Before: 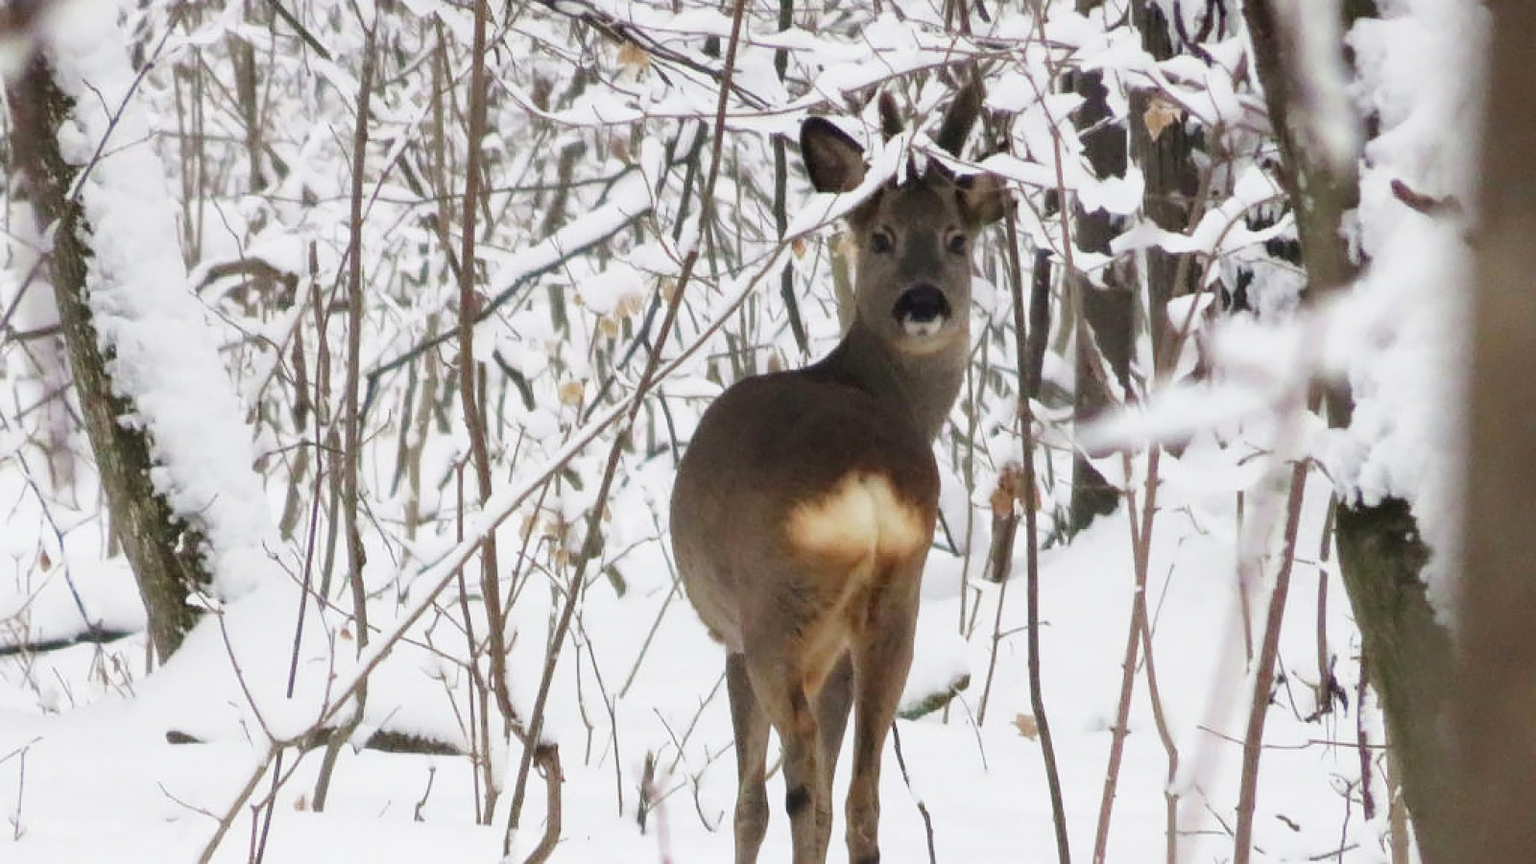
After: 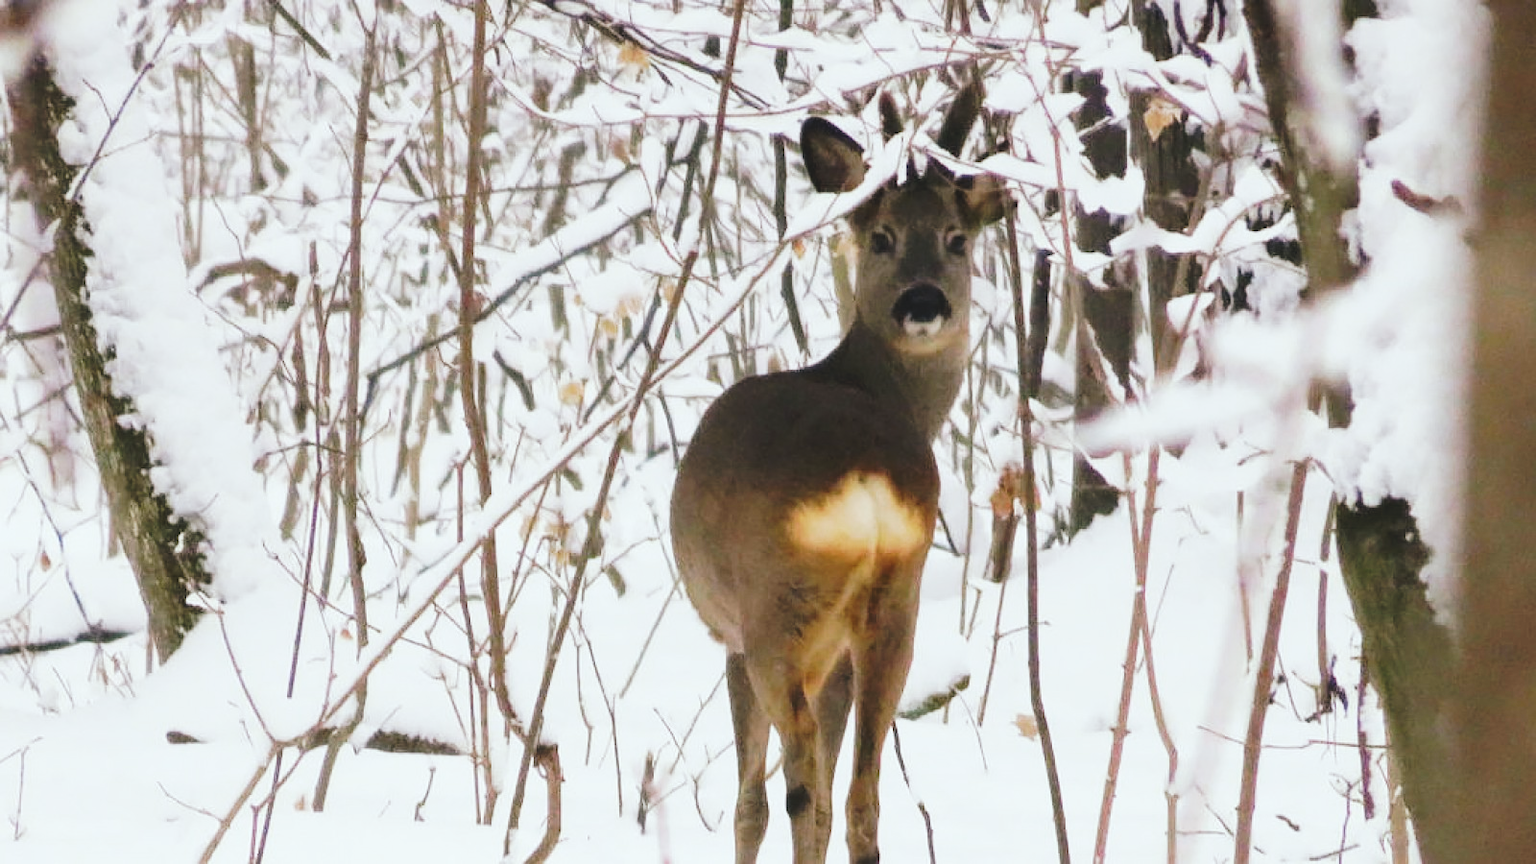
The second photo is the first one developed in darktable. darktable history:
tone curve: curves: ch0 [(0, 0) (0.003, 0.065) (0.011, 0.072) (0.025, 0.09) (0.044, 0.104) (0.069, 0.116) (0.1, 0.127) (0.136, 0.15) (0.177, 0.184) (0.224, 0.223) (0.277, 0.28) (0.335, 0.361) (0.399, 0.443) (0.468, 0.525) (0.543, 0.616) (0.623, 0.713) (0.709, 0.79) (0.801, 0.866) (0.898, 0.933) (1, 1)], preserve colors none
color look up table: target L [97.17, 92.57, 84.54, 88.96, 86.03, 74.12, 69.99, 56.4, 62.69, 61.37, 46.23, 31.88, 3.554, 200.89, 90.79, 84.32, 72.04, 65.73, 63.65, 57.1, 52.18, 54.4, 51.67, 47.15, 45.32, 38.71, 31.16, 23.2, 18.5, 89.85, 73.5, 63.99, 65.32, 61.44, 60.04, 50.71, 52.33, 50.79, 42.79, 36.97, 38.5, 35.94, 33.1, 2.157, 77.13, 73.51, 72.93, 64, 32.6], target a [-38.59, -5.621, -52.44, -37.16, -29.07, -48, -5.688, -50.35, -16.34, -5.997, -29.1, -29.02, -6.803, 0, 0.557, -0.331, 37.84, 33.68, 26.98, 51.39, 68.68, 29.77, -0.268, 68.35, 64.53, 52.76, 6.667, 41.28, 13.96, 16.88, 39.64, 1.539, 58.84, 73.06, 29.56, 75.82, 80.82, 45.23, 4.945, 14.21, 61, 53.97, 36.65, 4.332, -11.43, -26.93, -33.59, -10.49, -13.11], target b [94.13, 6.963, 47.93, -1.947, 32.96, 18.81, 54.46, 44.35, 11.48, 56.85, 39.2, 24.12, 5.315, -0.001, 23.33, 78.52, 10.61, 64.65, 23.92, 50.42, 7.582, 56.57, 36.8, 9.386, 61.65, 44.79, 4.333, 5.185, 31.06, -18.35, -32.84, 0.552, -28.74, -55.78, -18.08, -8.206, -42.28, -34.98, -31.14, -62.86, -62.67, -12.07, -80.05, -29.47, -16.8, -32.07, -4.448, -45.04, -13.19], num patches 49
